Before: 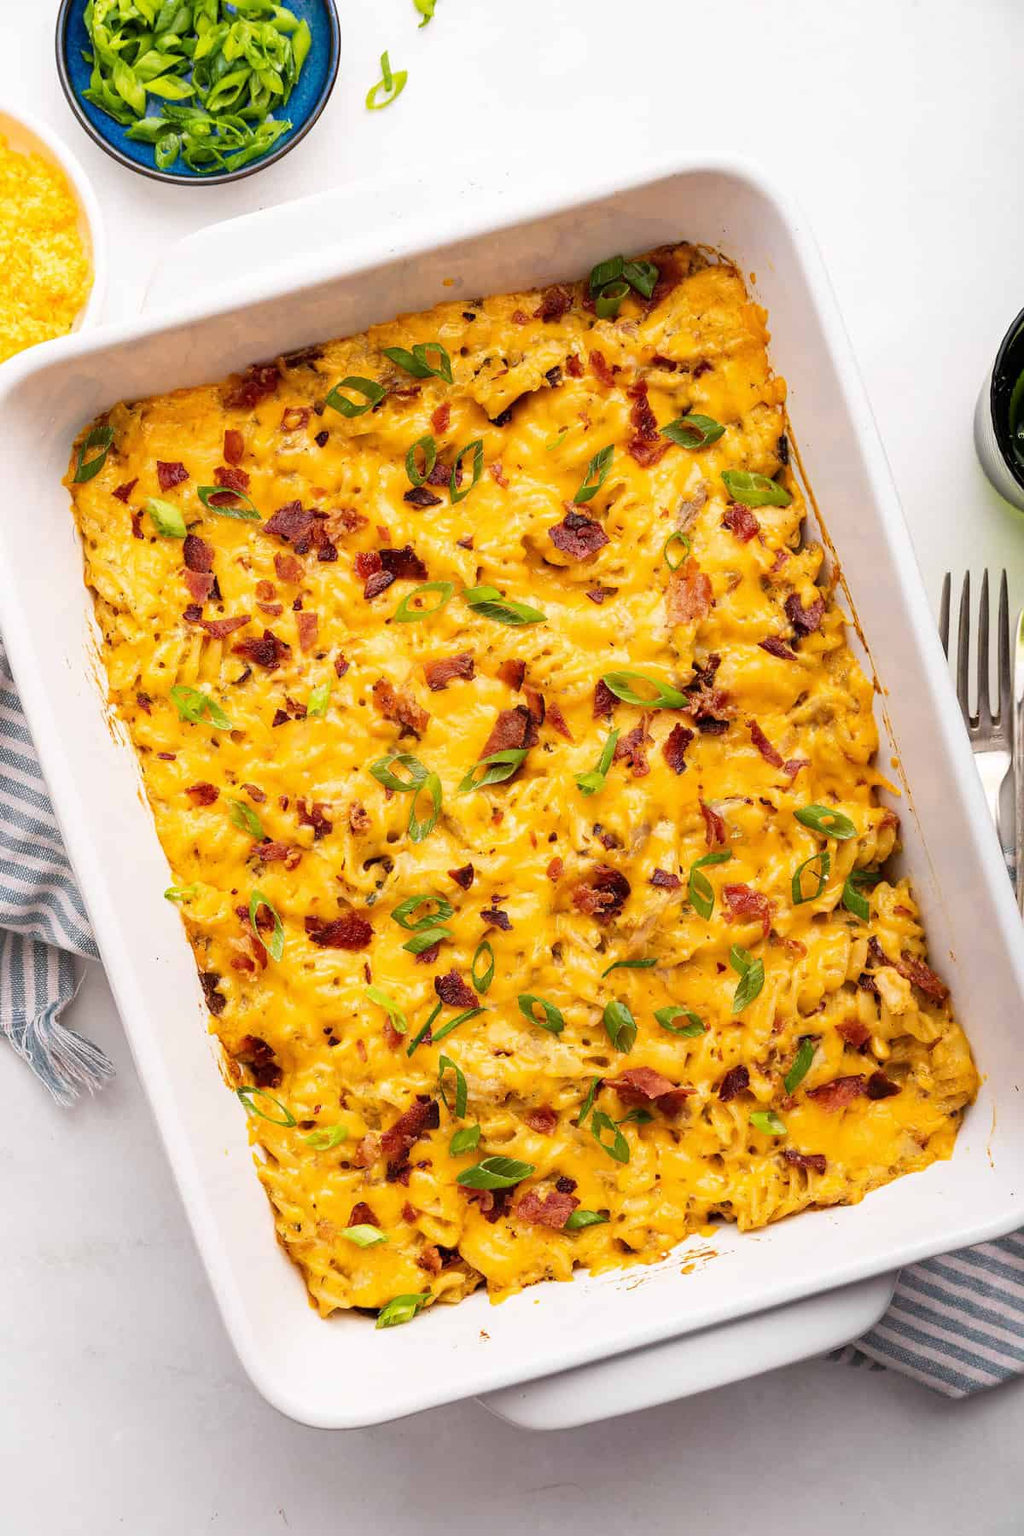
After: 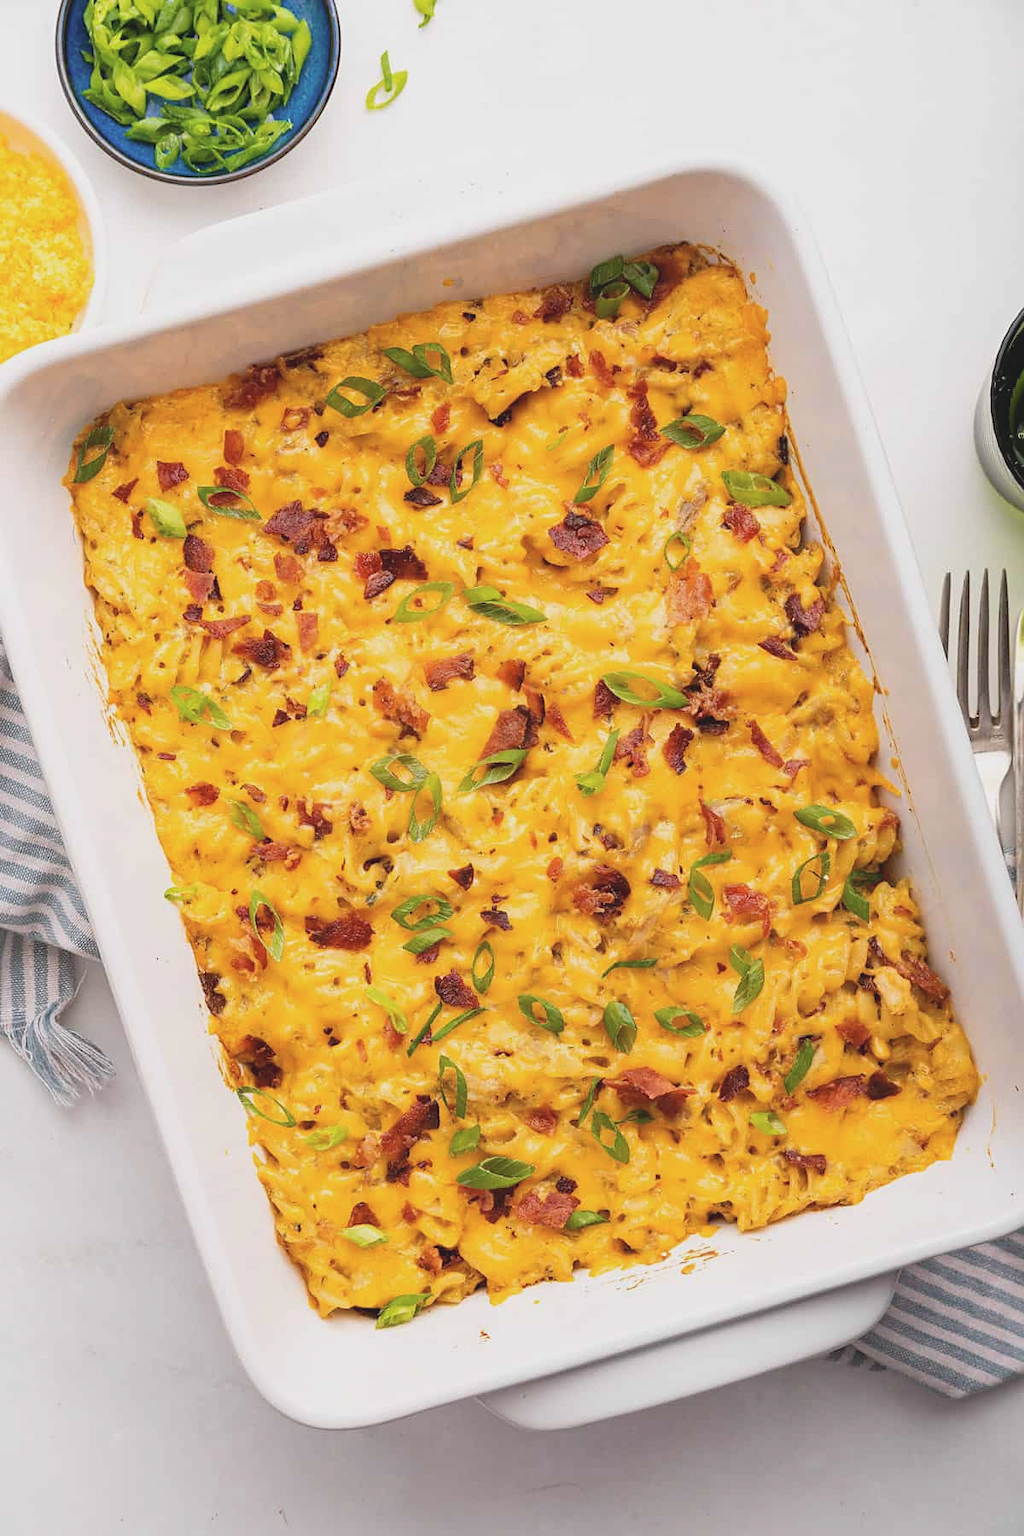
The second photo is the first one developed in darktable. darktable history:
sharpen: amount 0.2
contrast brightness saturation: contrast -0.15, brightness 0.05, saturation -0.12
